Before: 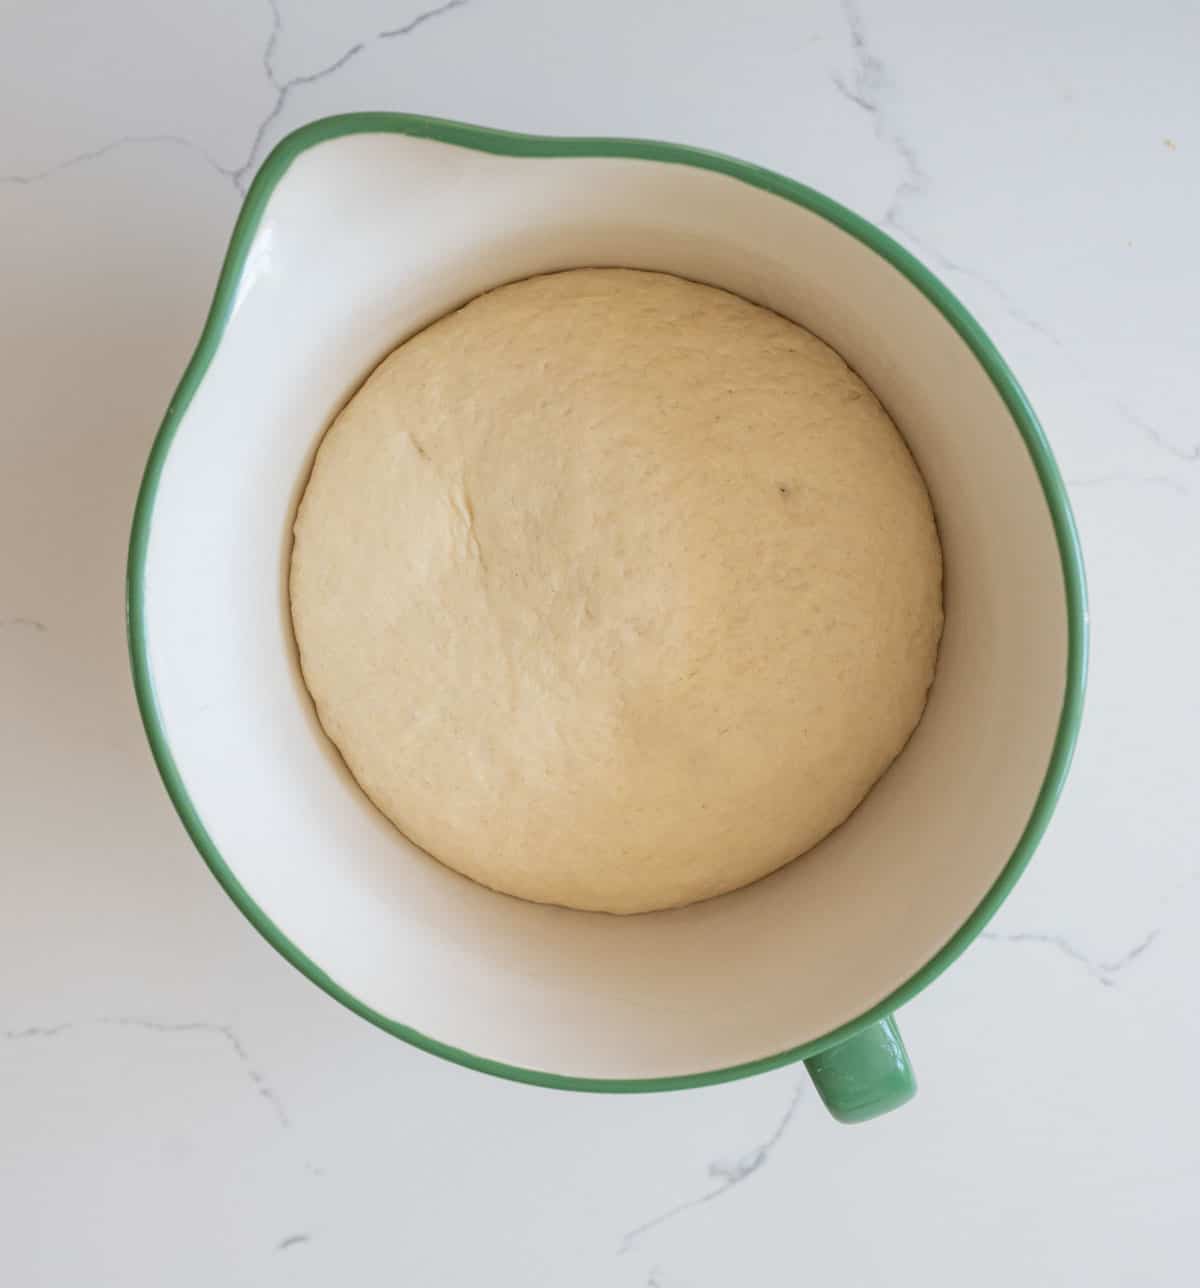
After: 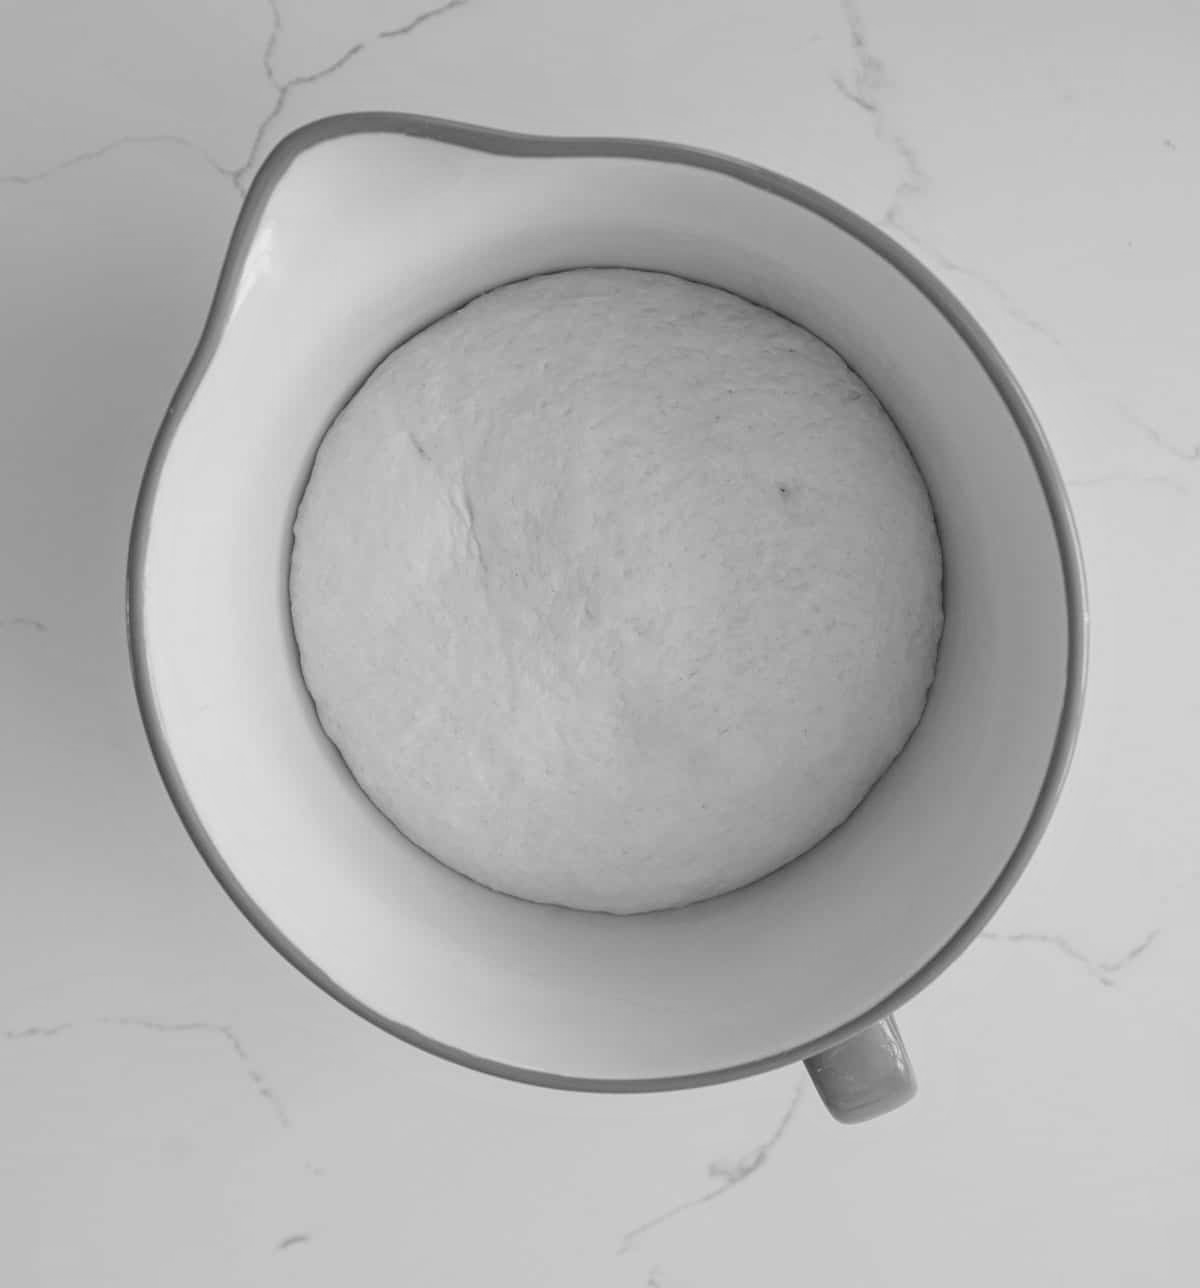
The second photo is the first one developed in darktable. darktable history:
monochrome: a -74.22, b 78.2
